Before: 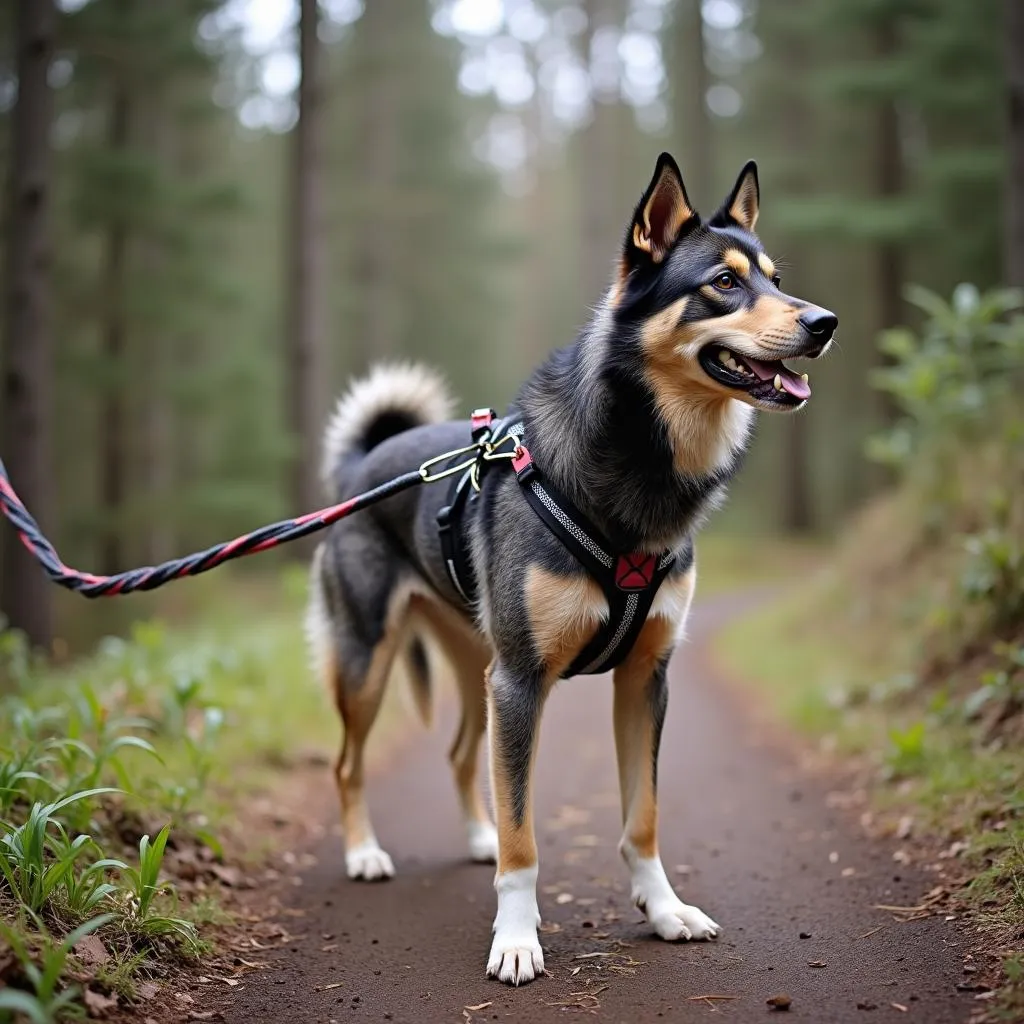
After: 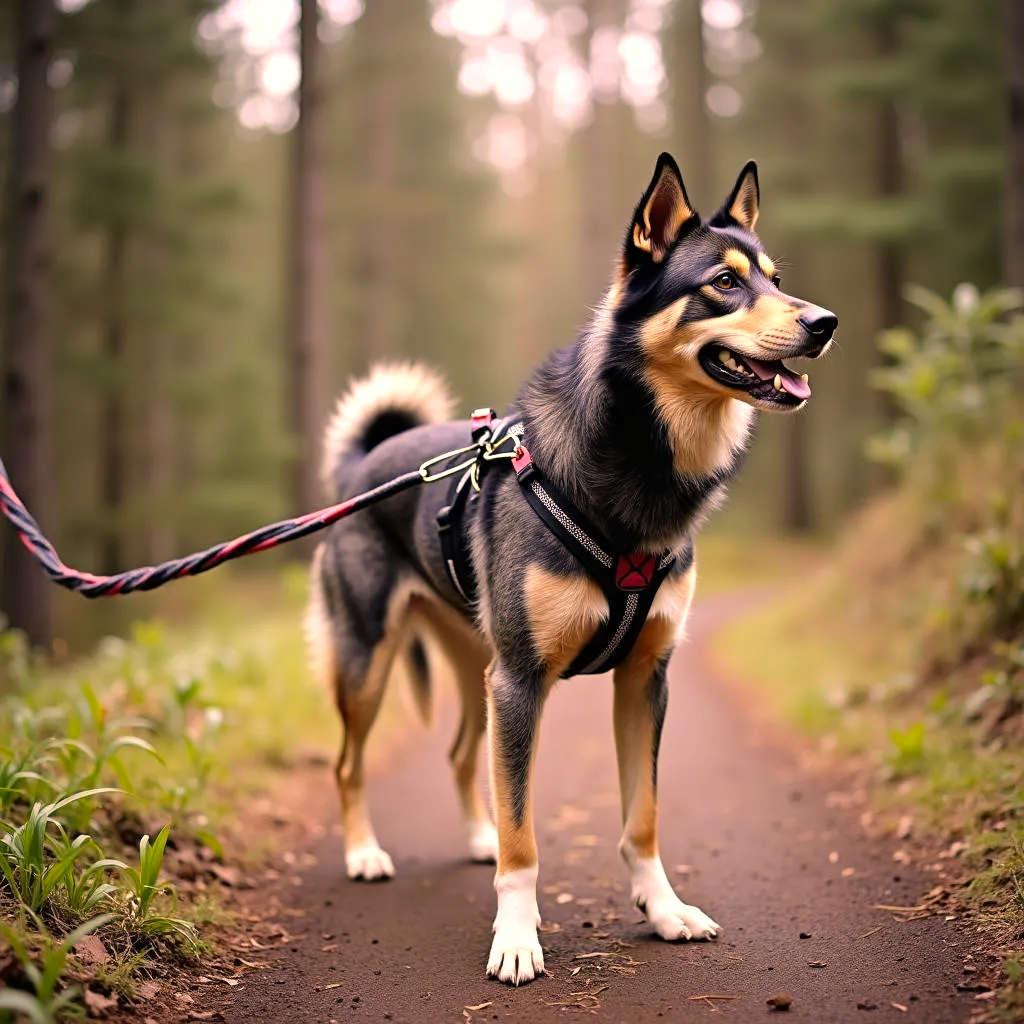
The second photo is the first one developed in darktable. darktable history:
color correction: highlights a* 17.52, highlights b* 19.19
tone equalizer: -8 EV -0.381 EV, -7 EV -0.393 EV, -6 EV -0.337 EV, -5 EV -0.234 EV, -3 EV 0.208 EV, -2 EV 0.347 EV, -1 EV 0.408 EV, +0 EV 0.432 EV
